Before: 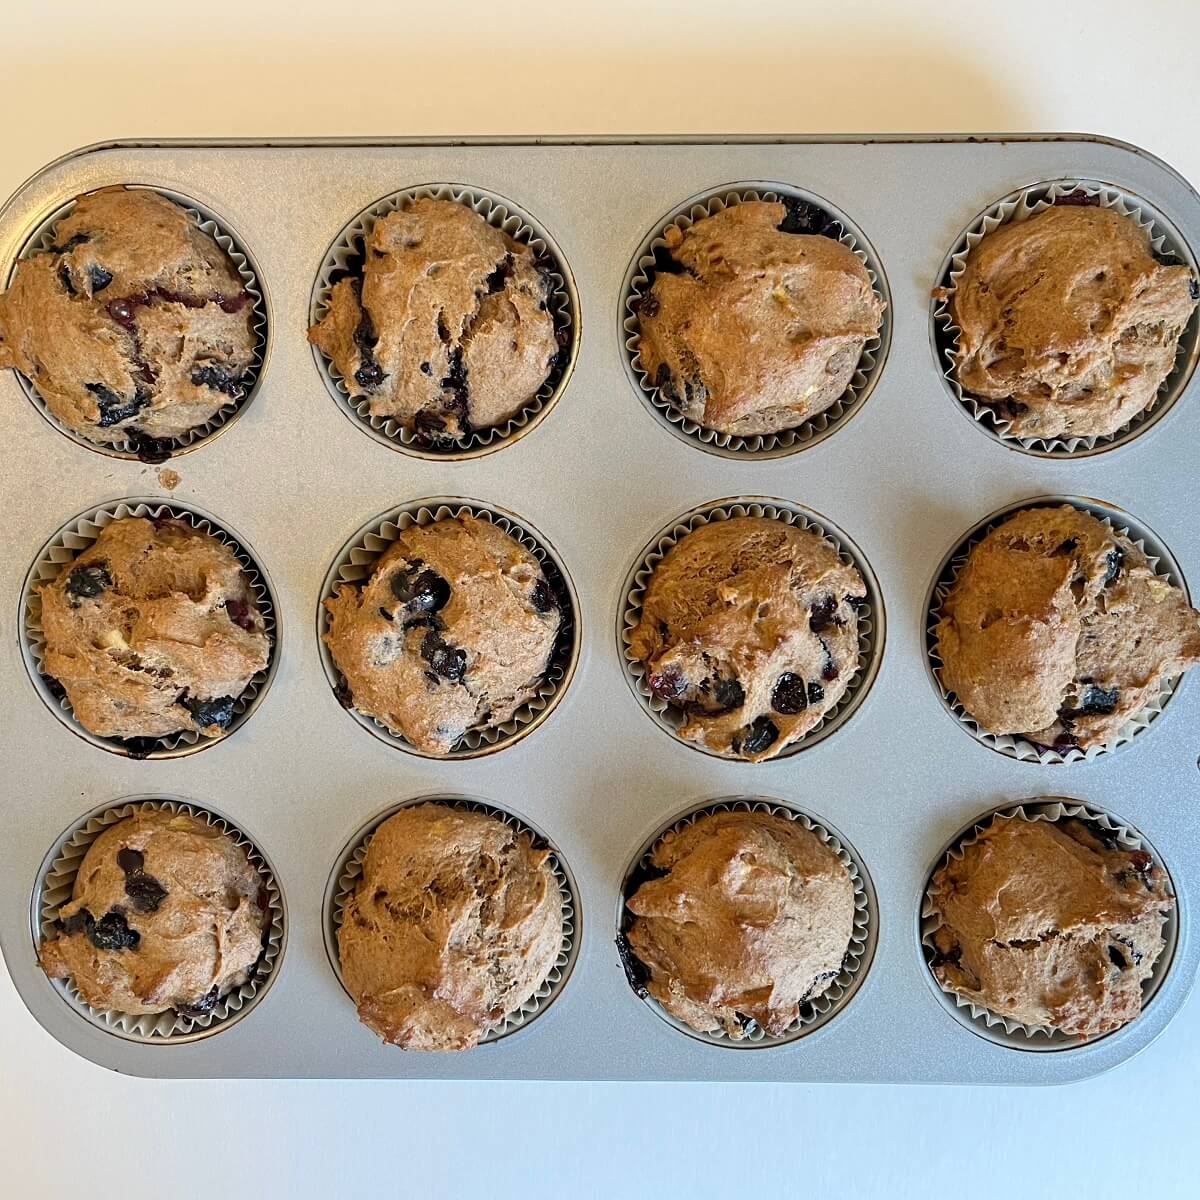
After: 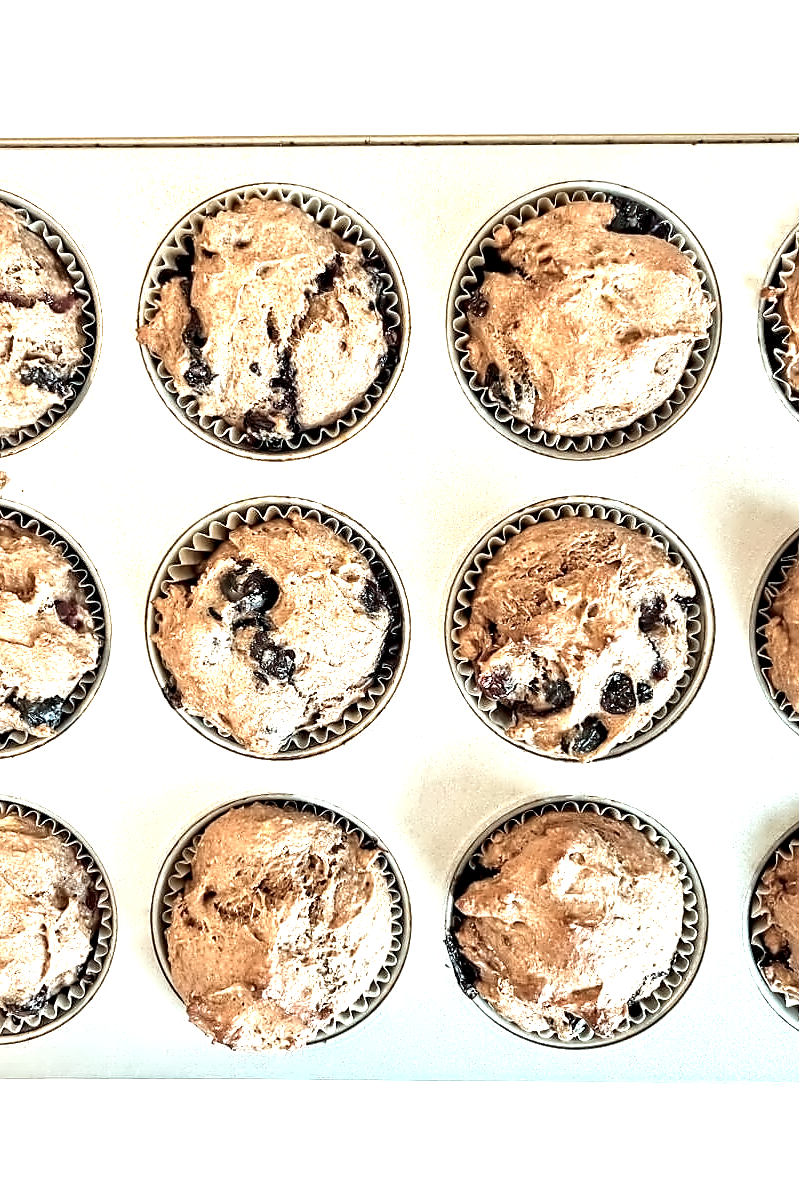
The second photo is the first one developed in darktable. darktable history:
exposure: black level correction 0, exposure 1.5 EV, compensate exposure bias true, compensate highlight preservation false
white balance: red 1.138, green 0.996, blue 0.812
contrast equalizer: octaves 7, y [[0.5, 0.542, 0.583, 0.625, 0.667, 0.708], [0.5 ×6], [0.5 ×6], [0, 0.033, 0.067, 0.1, 0.133, 0.167], [0, 0.05, 0.1, 0.15, 0.2, 0.25]]
color correction: highlights a* -12.64, highlights b* -18.1, saturation 0.7
crop and rotate: left 14.292%, right 19.041%
